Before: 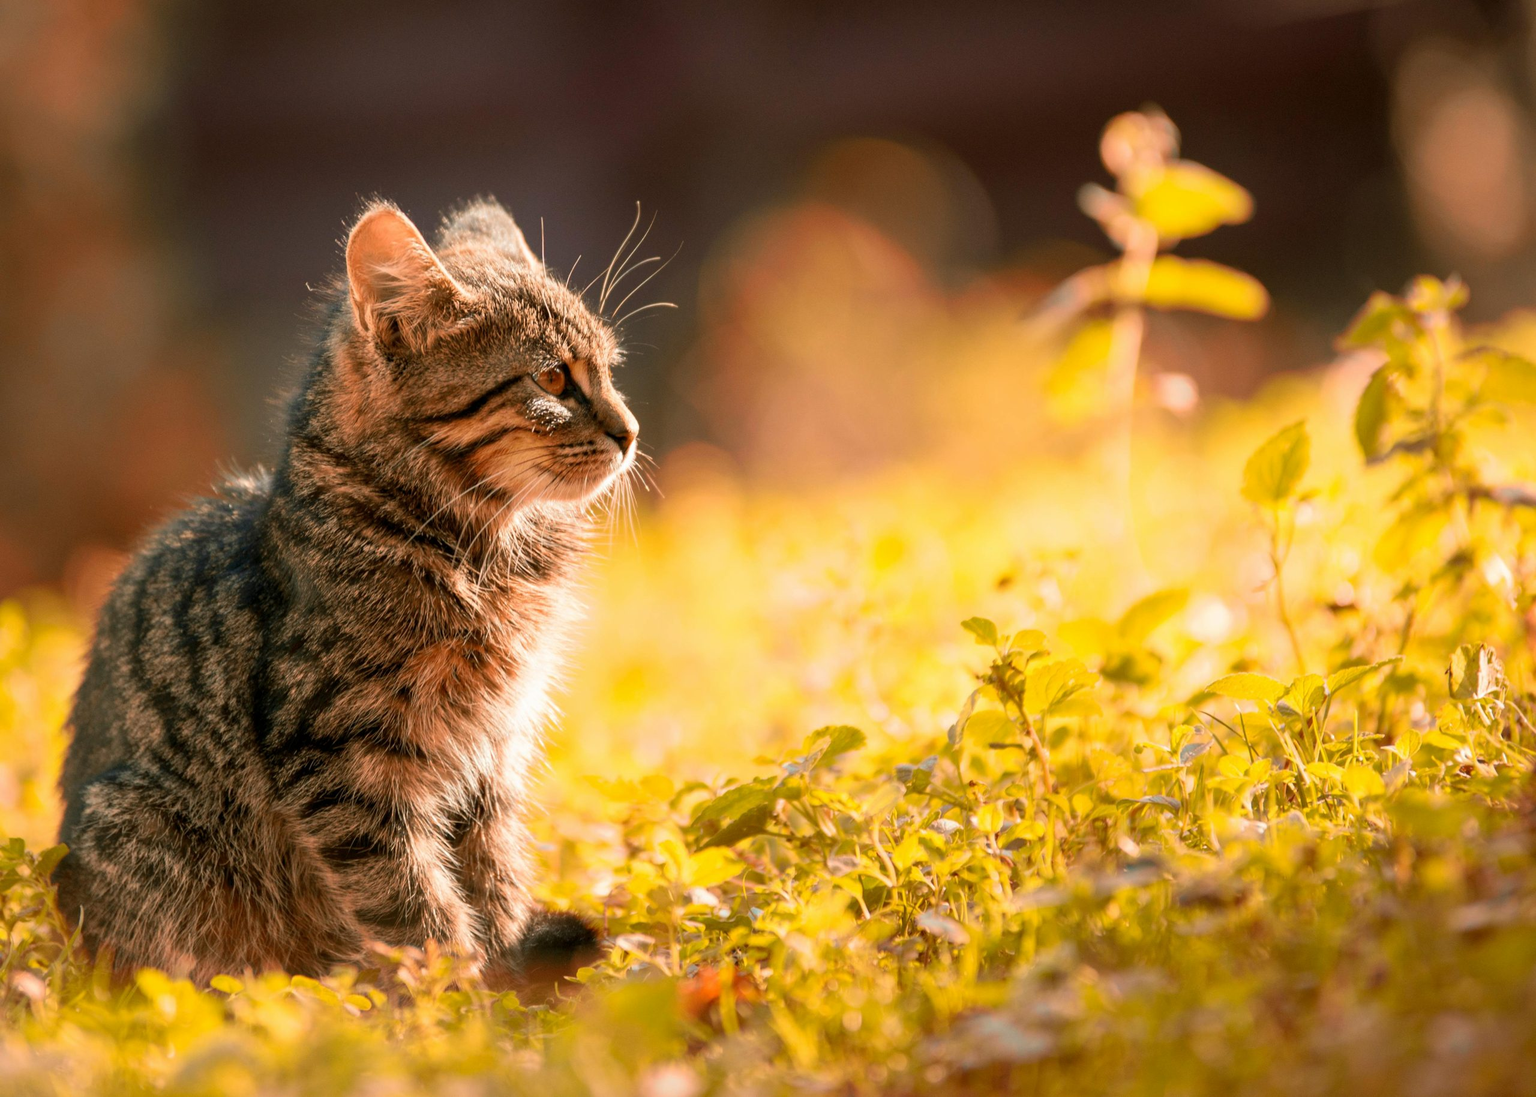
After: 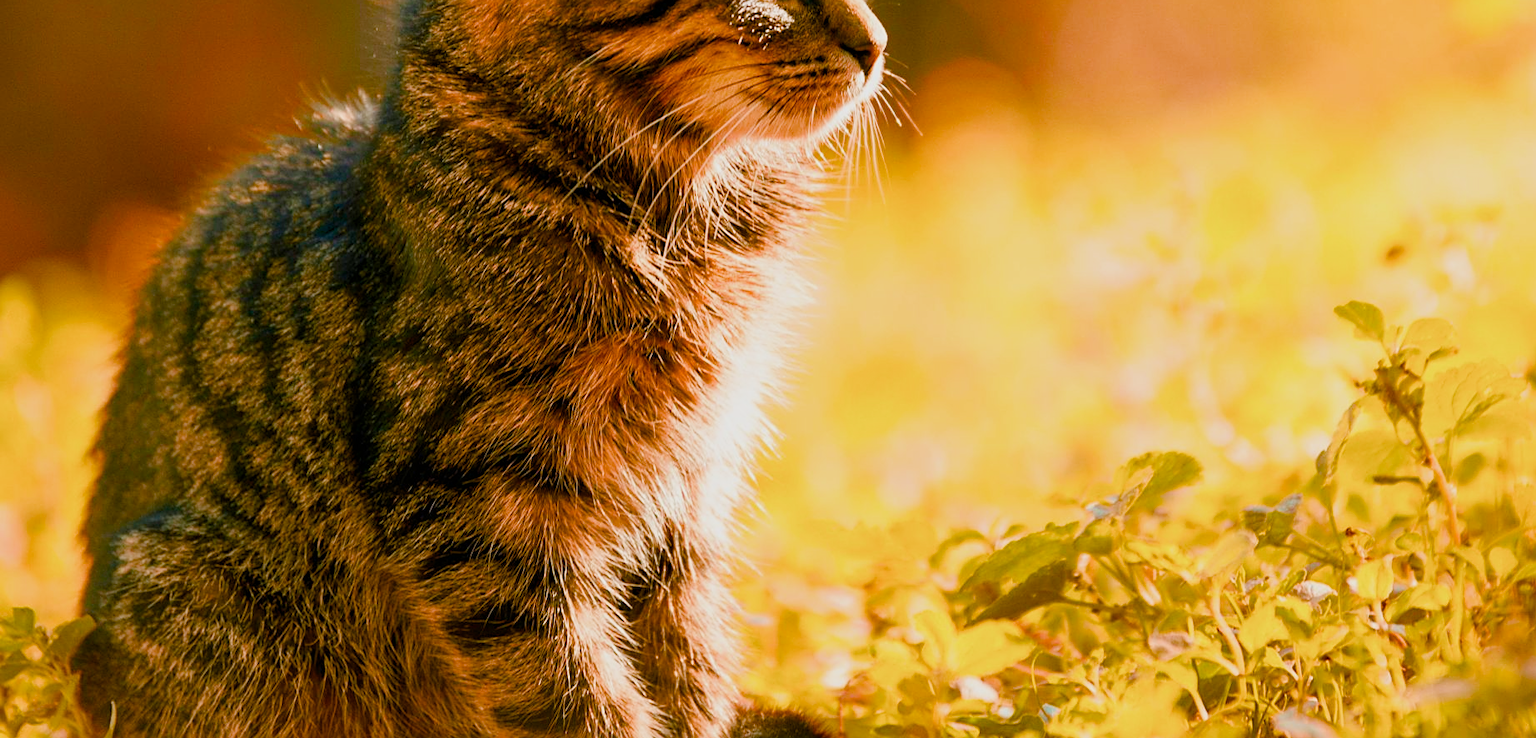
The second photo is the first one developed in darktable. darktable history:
sigmoid: contrast 1.22, skew 0.65
crop: top 36.498%, right 27.964%, bottom 14.995%
color balance rgb: perceptual saturation grading › global saturation 24.74%, perceptual saturation grading › highlights -51.22%, perceptual saturation grading › mid-tones 19.16%, perceptual saturation grading › shadows 60.98%, global vibrance 50%
sharpen: on, module defaults
